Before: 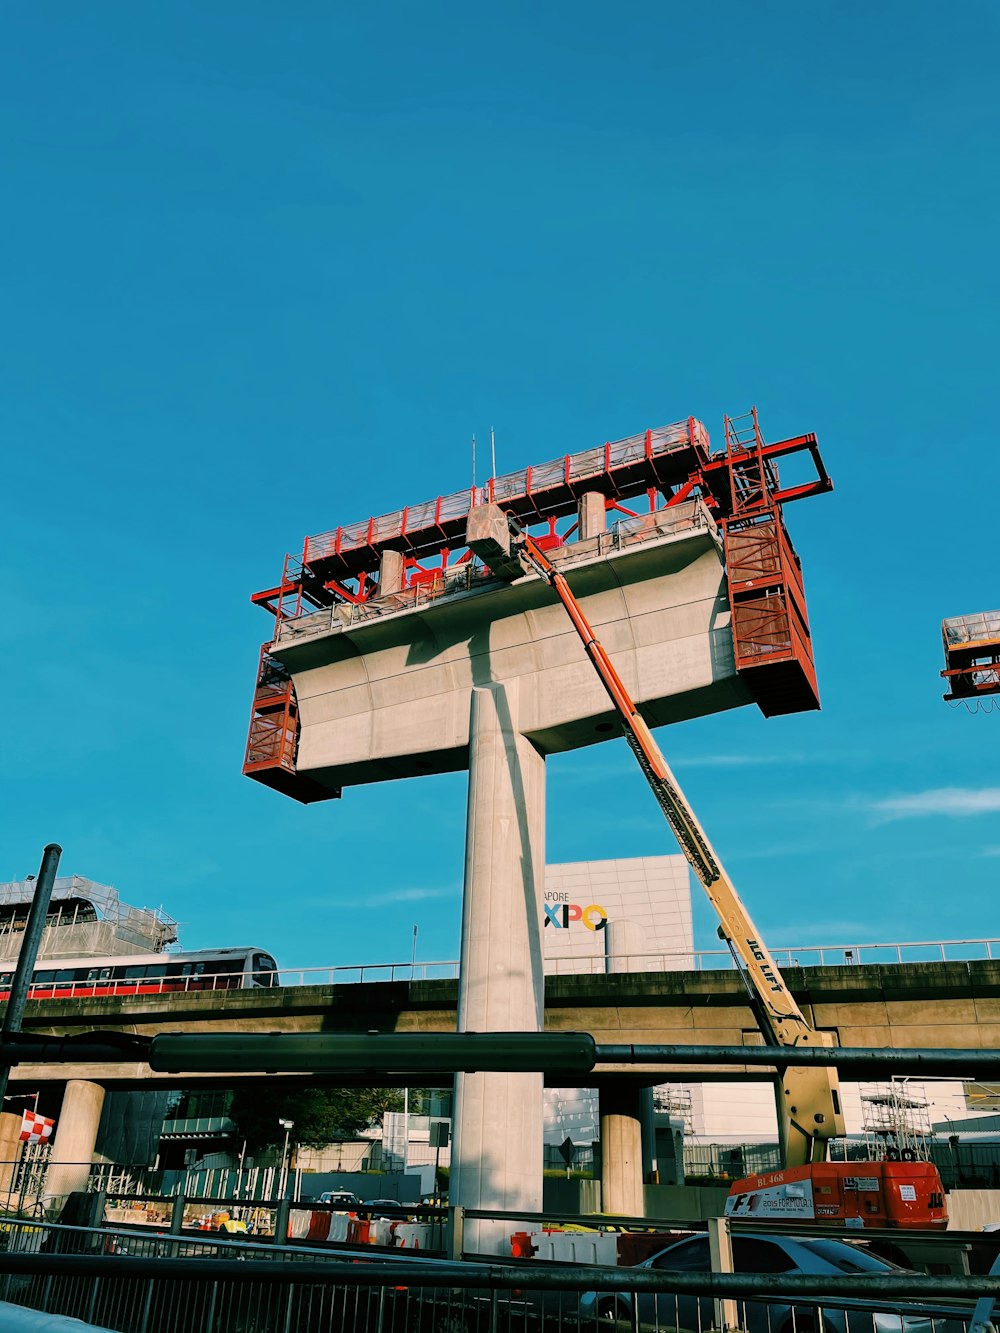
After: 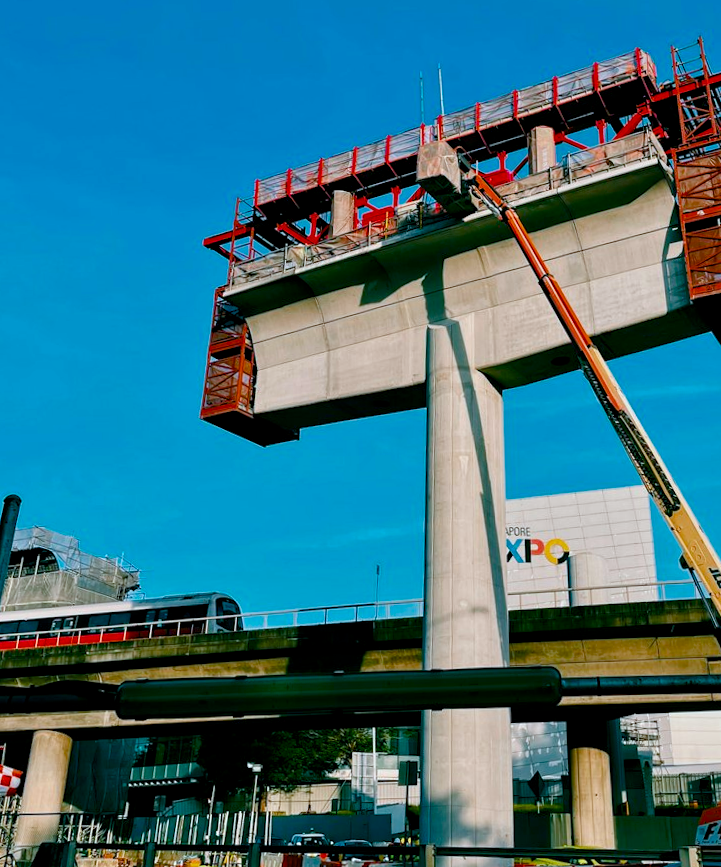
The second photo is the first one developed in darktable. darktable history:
crop: left 6.488%, top 27.668%, right 24.183%, bottom 8.656%
base curve: curves: ch0 [(0, 0) (0.297, 0.298) (1, 1)], preserve colors none
rotate and perspective: rotation -1.77°, lens shift (horizontal) 0.004, automatic cropping off
contrast equalizer: y [[0.526, 0.53, 0.532, 0.532, 0.53, 0.525], [0.5 ×6], [0.5 ×6], [0 ×6], [0 ×6]]
exposure: compensate highlight preservation false
color calibration: illuminant Planckian (black body), x 0.368, y 0.361, temperature 4275.92 K
color balance rgb: perceptual saturation grading › global saturation 35%, perceptual saturation grading › highlights -25%, perceptual saturation grading › shadows 50%
contrast brightness saturation: brightness -0.09
